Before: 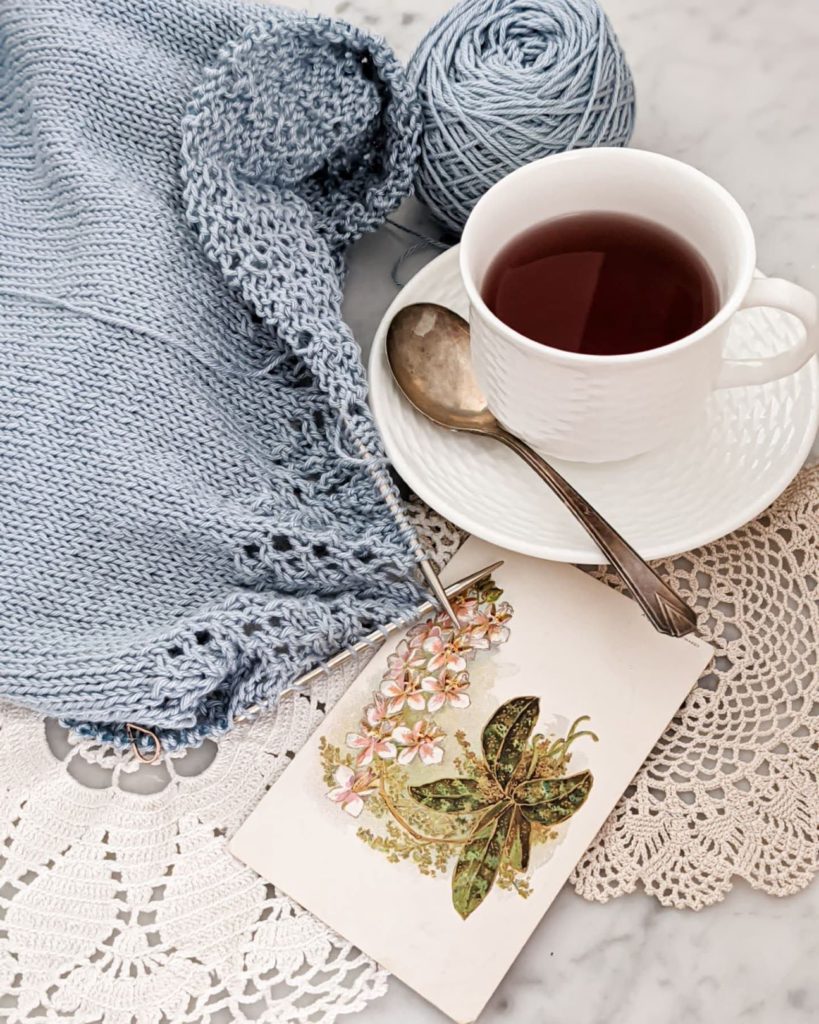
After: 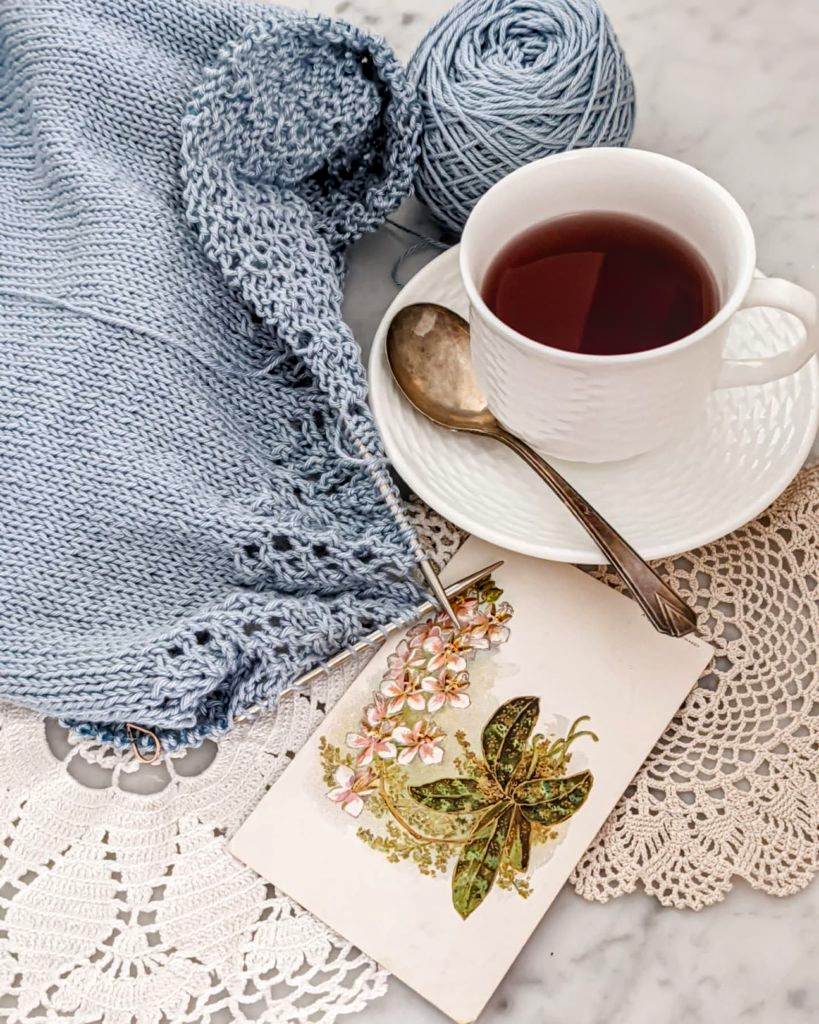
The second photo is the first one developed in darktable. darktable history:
exposure: black level correction 0, compensate exposure bias true, compensate highlight preservation false
local contrast: on, module defaults
color balance rgb: linear chroma grading › shadows -8%, linear chroma grading › global chroma 10%, perceptual saturation grading › global saturation 2%, perceptual saturation grading › highlights -2%, perceptual saturation grading › mid-tones 4%, perceptual saturation grading › shadows 8%, perceptual brilliance grading › global brilliance 2%, perceptual brilliance grading › highlights -4%, global vibrance 16%, saturation formula JzAzBz (2021)
